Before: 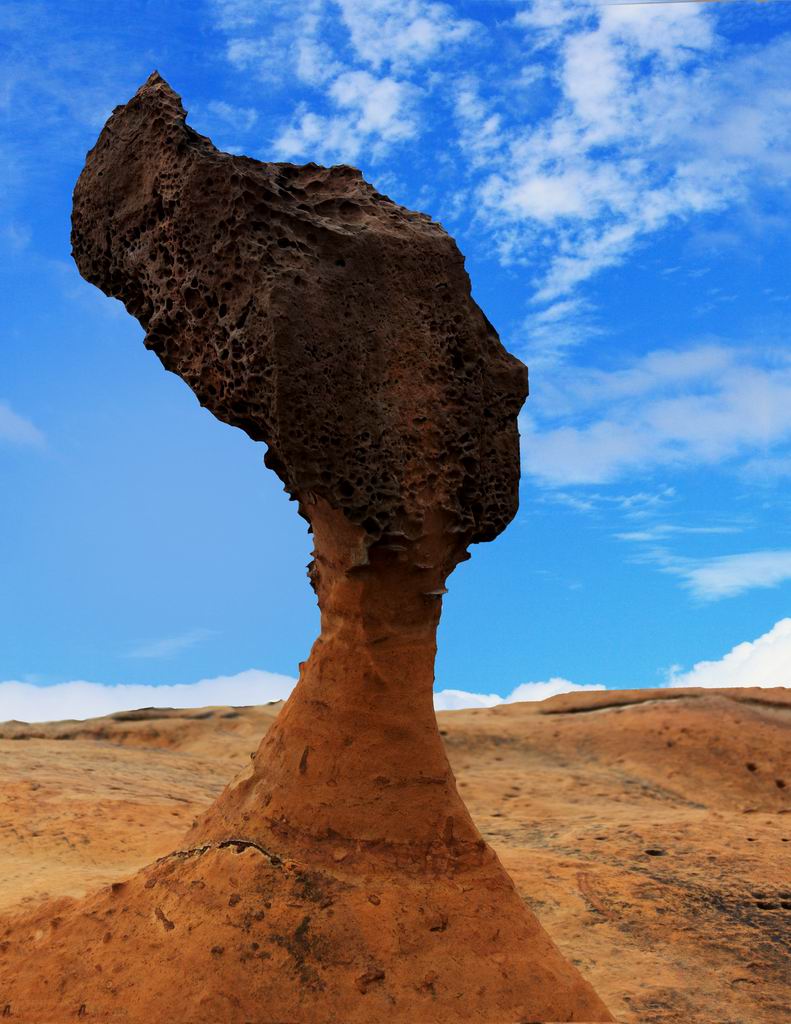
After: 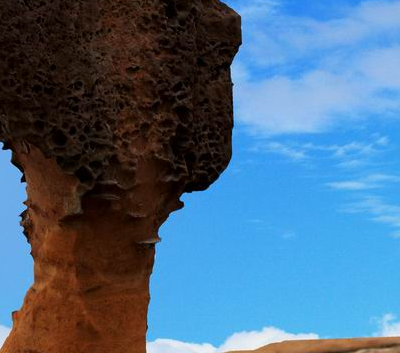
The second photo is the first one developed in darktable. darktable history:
crop: left 36.321%, top 34.37%, right 12.996%, bottom 31.104%
